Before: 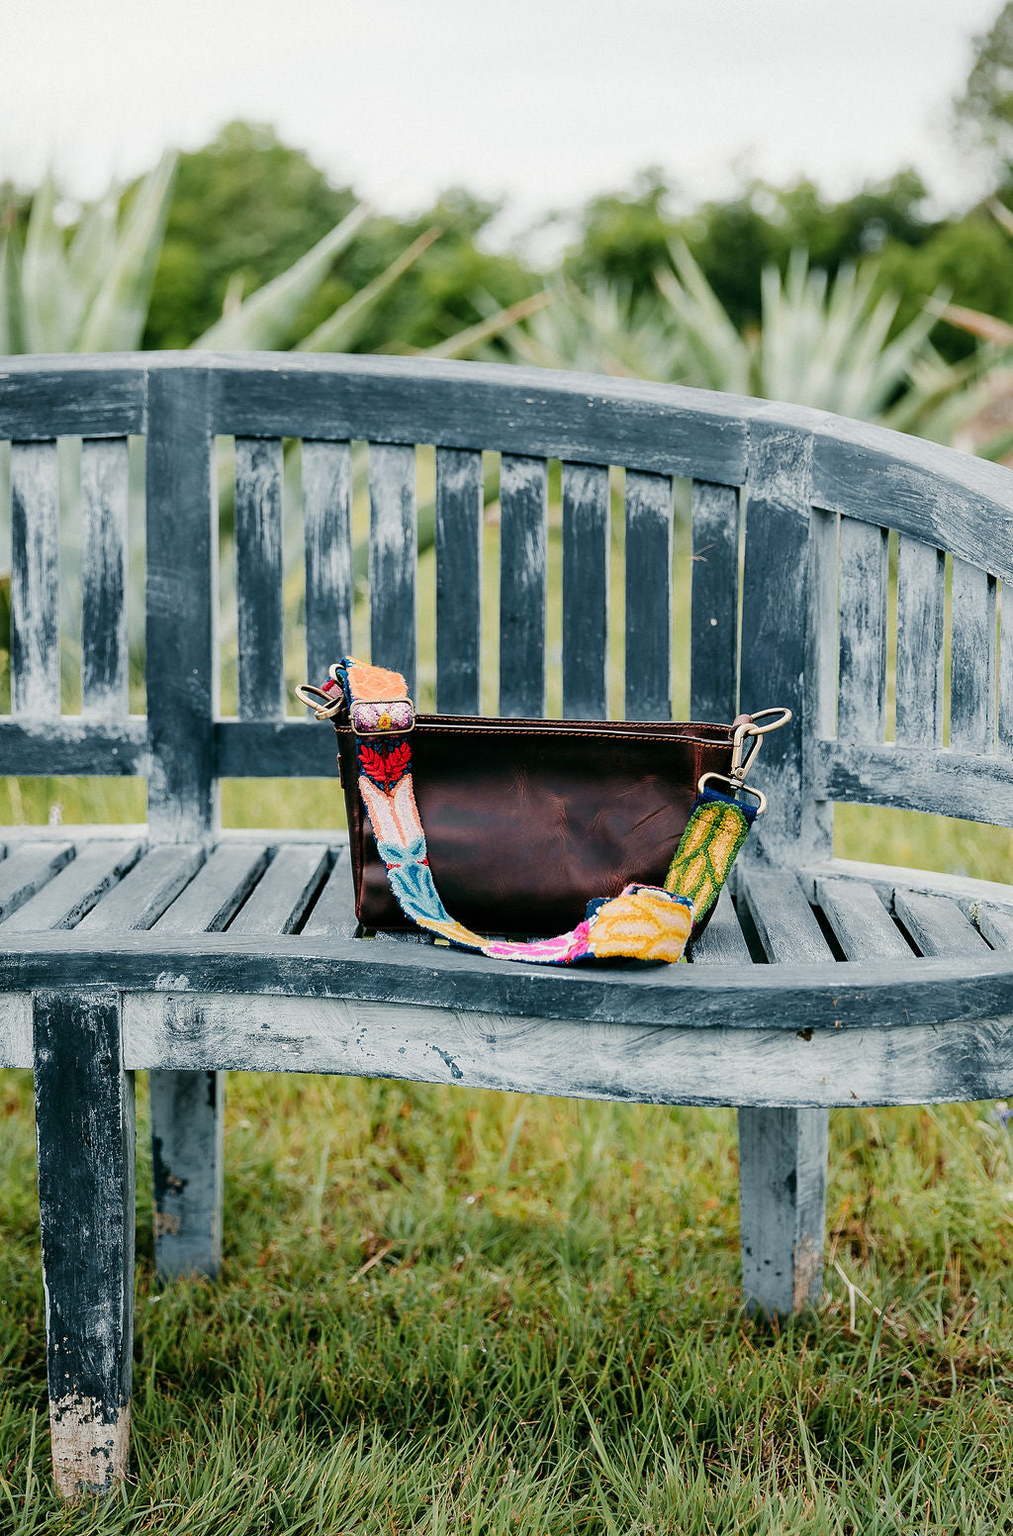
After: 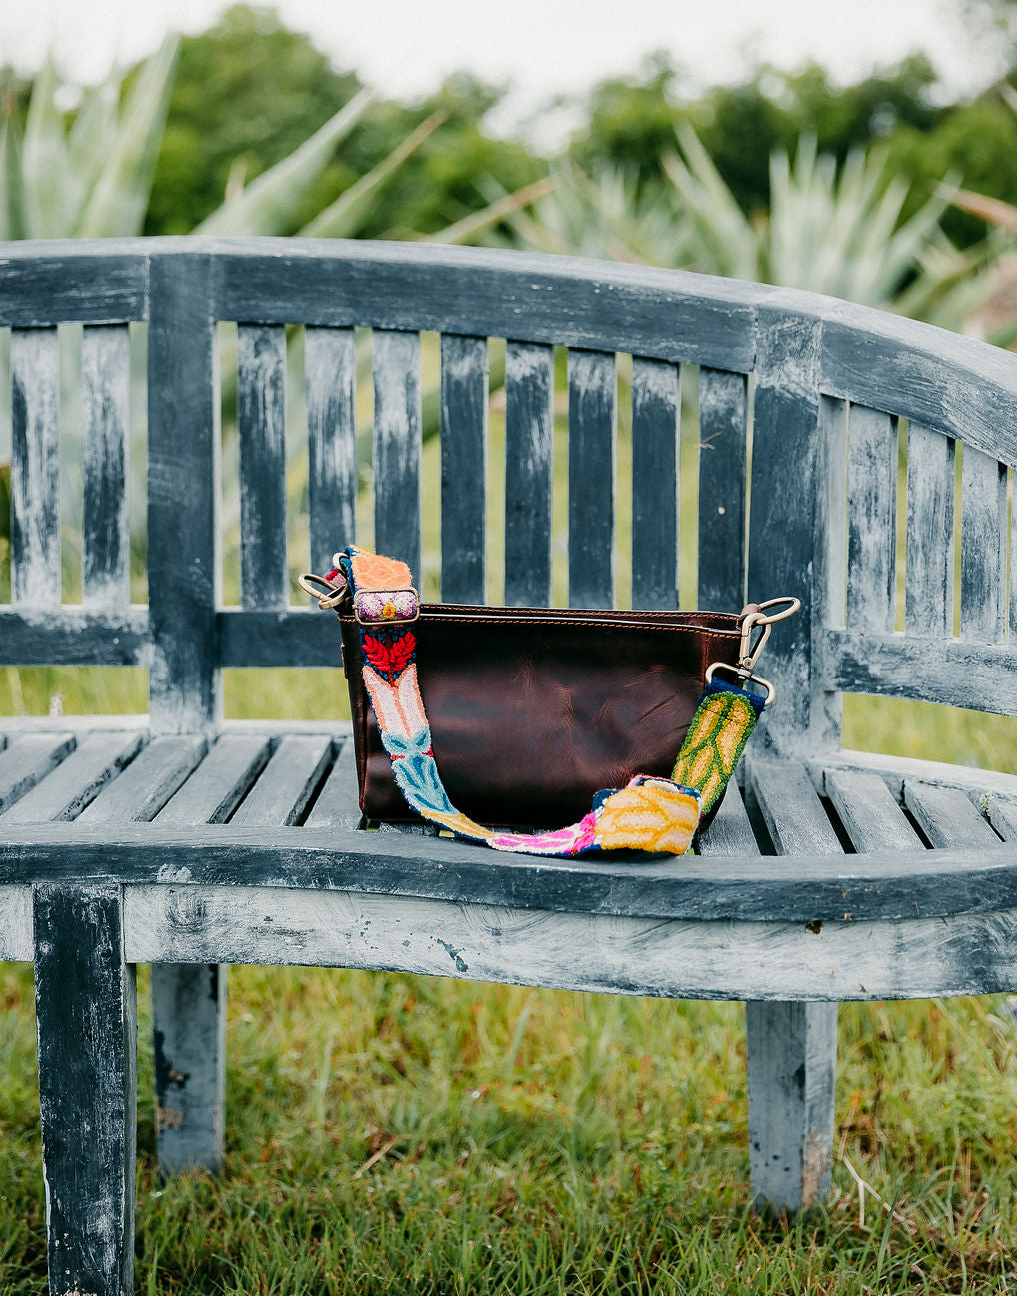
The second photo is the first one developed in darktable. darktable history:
crop: top 7.625%, bottom 8.027%
vibrance: on, module defaults
